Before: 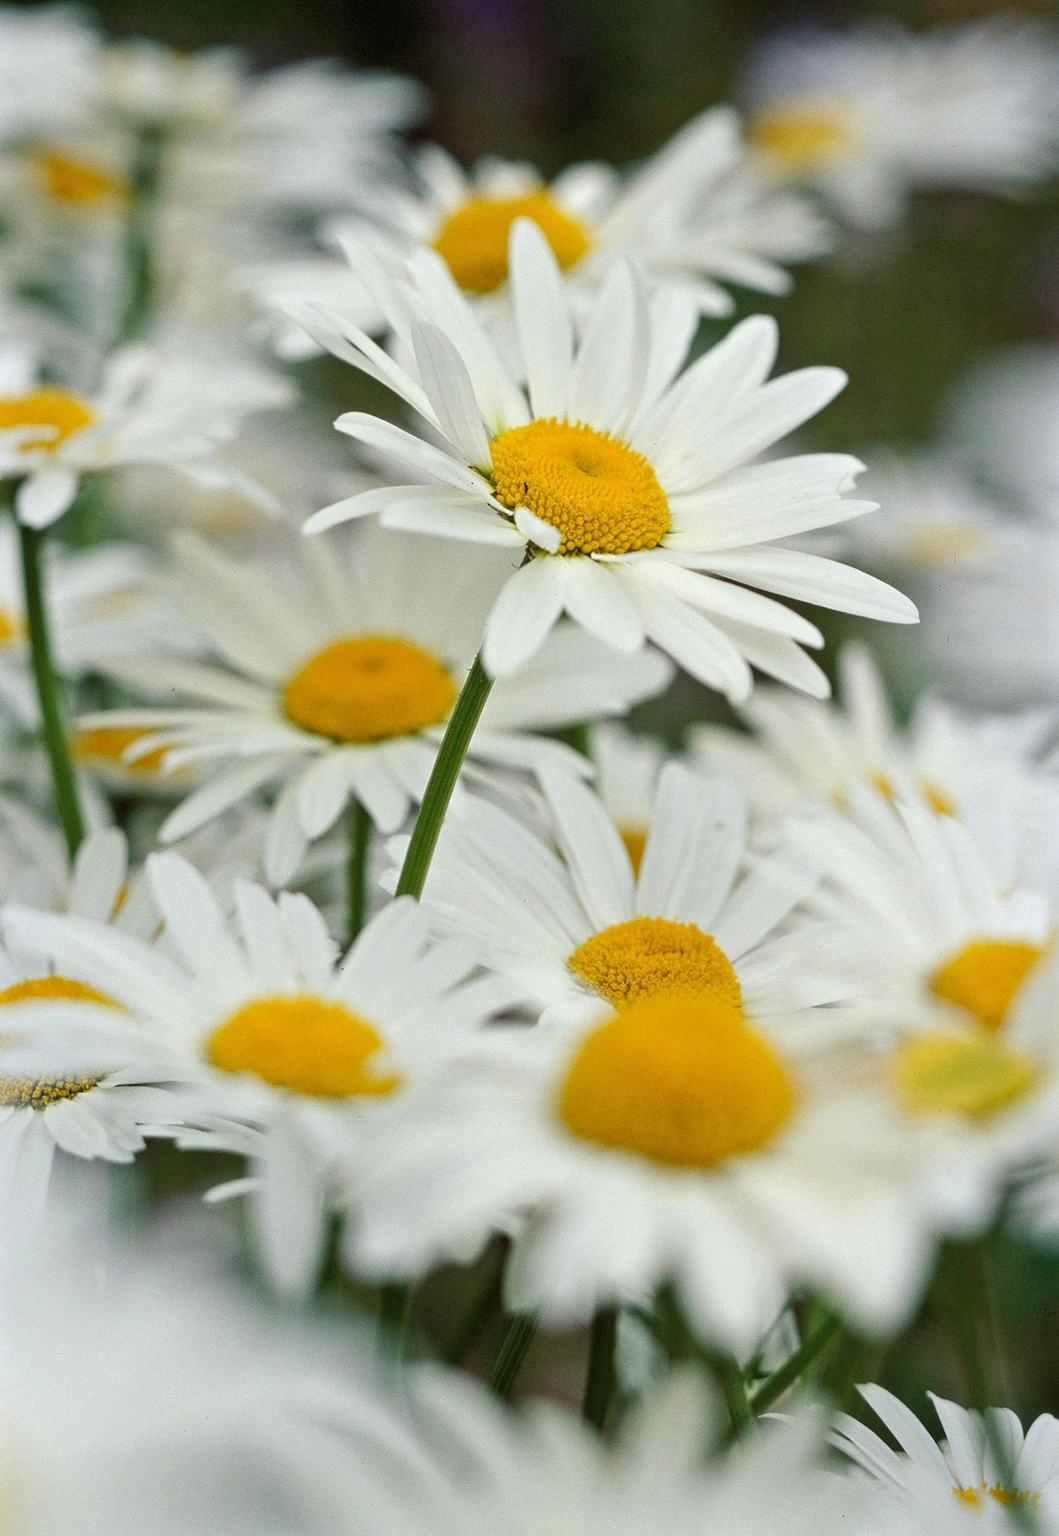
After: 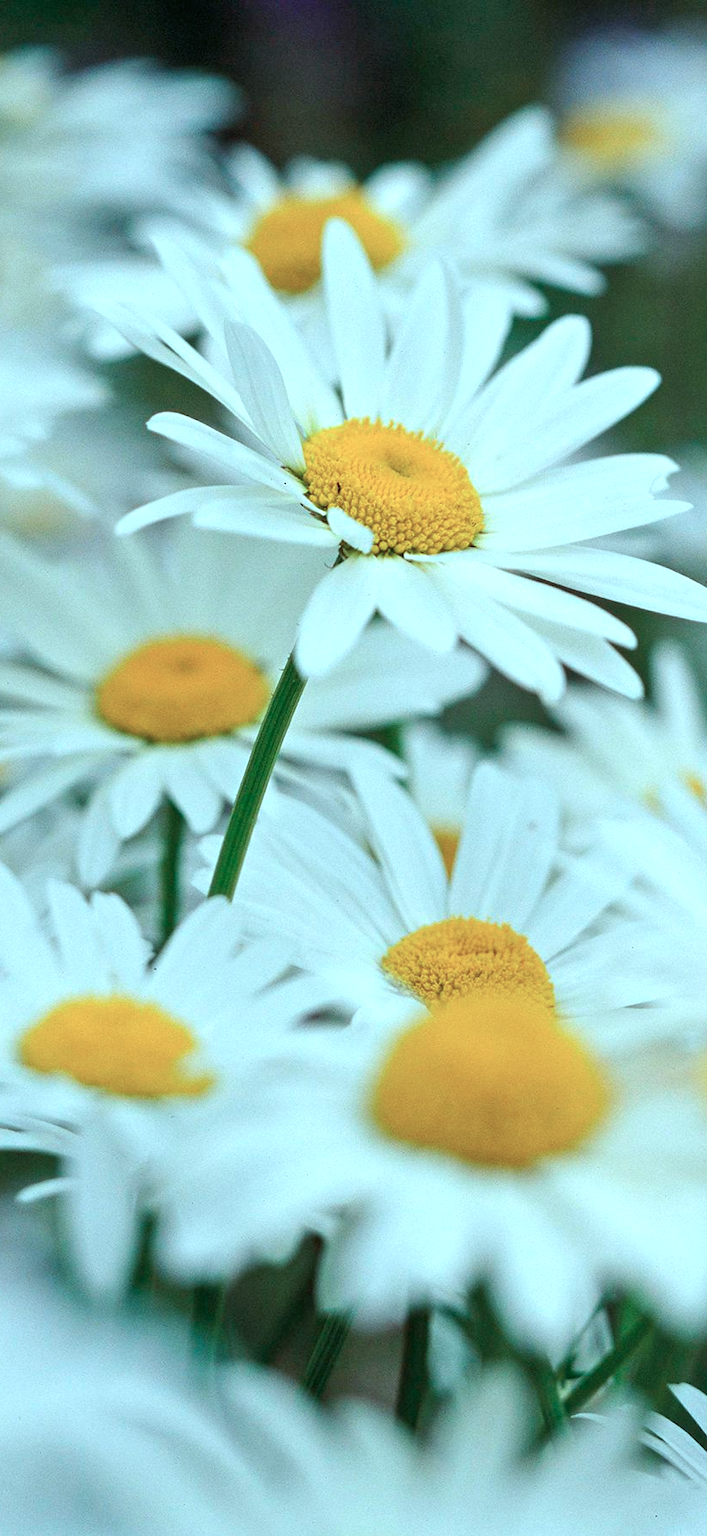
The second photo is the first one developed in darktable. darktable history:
white balance: red 1.123, blue 0.83
exposure: exposure 0.2 EV, compensate highlight preservation false
crop and rotate: left 17.732%, right 15.423%
color calibration: illuminant custom, x 0.432, y 0.395, temperature 3098 K
